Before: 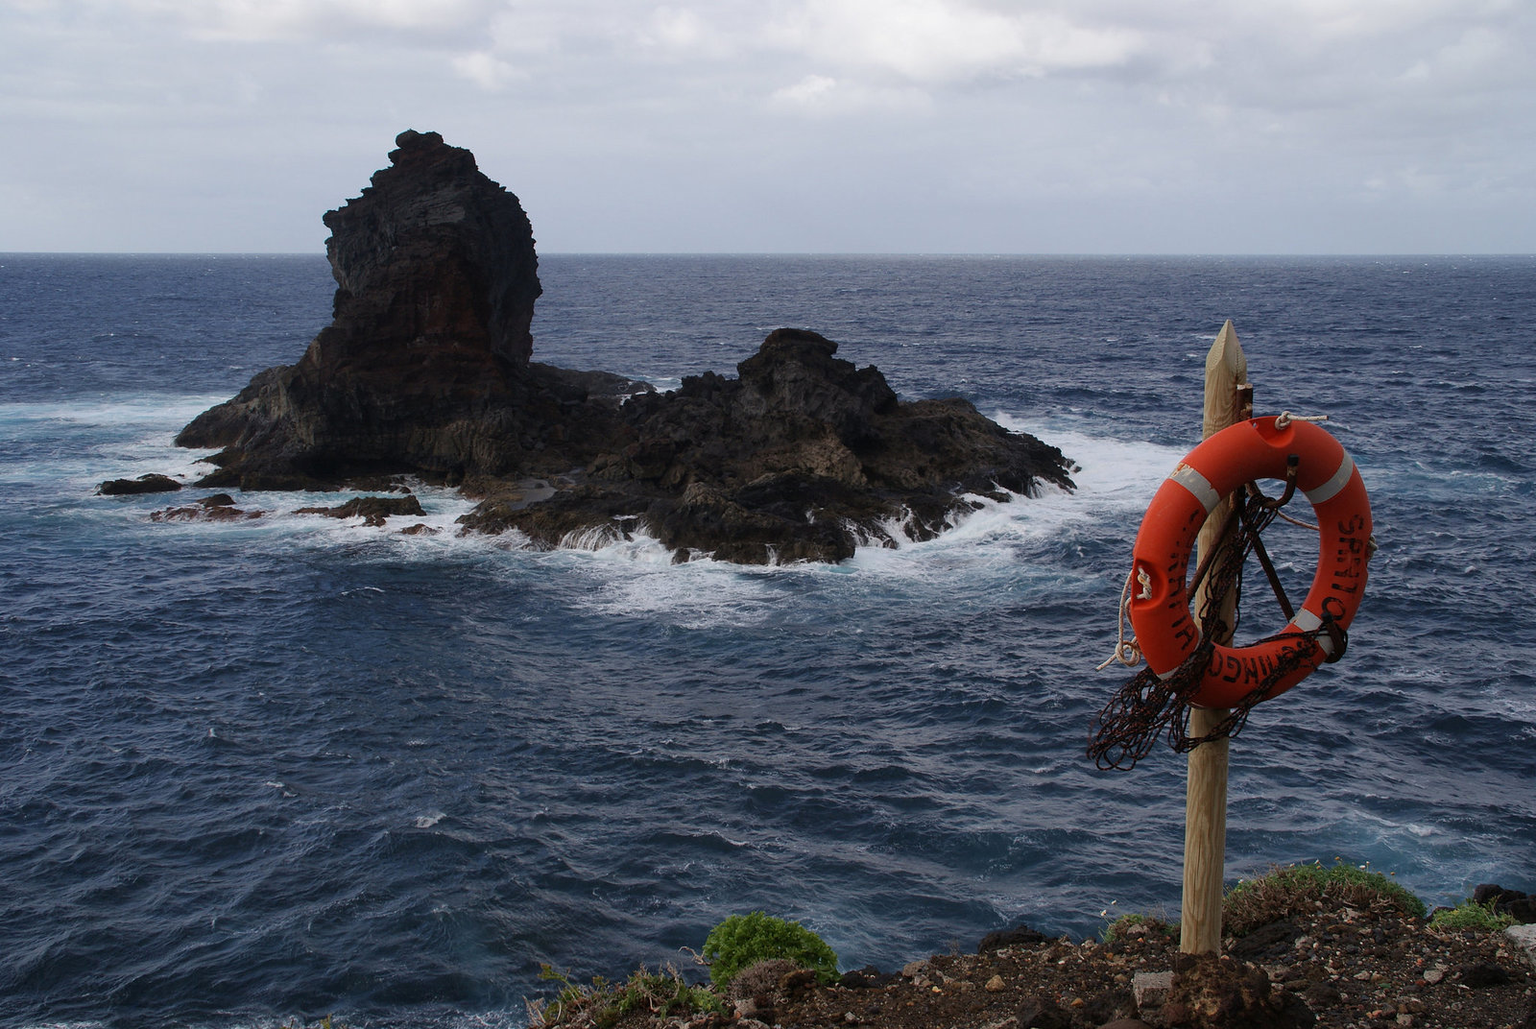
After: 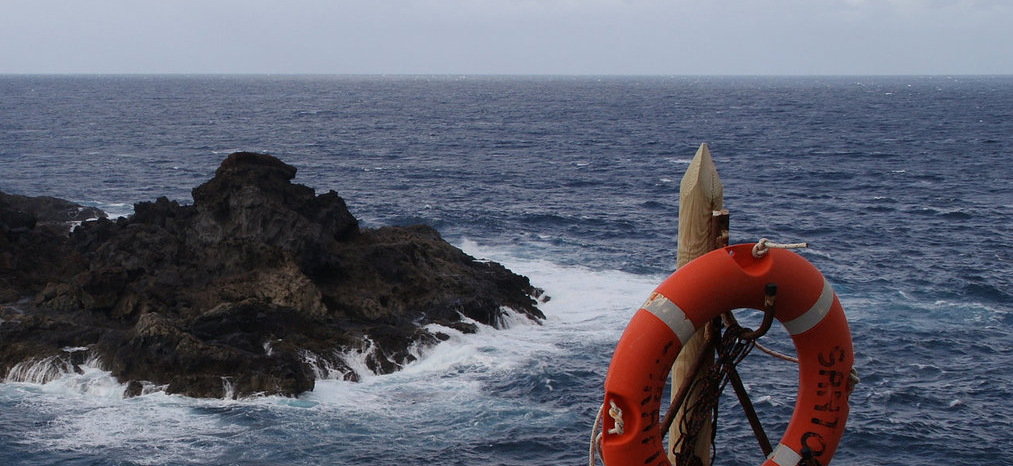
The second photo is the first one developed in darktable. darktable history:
crop: left 36.03%, top 17.803%, right 0.618%, bottom 38.696%
